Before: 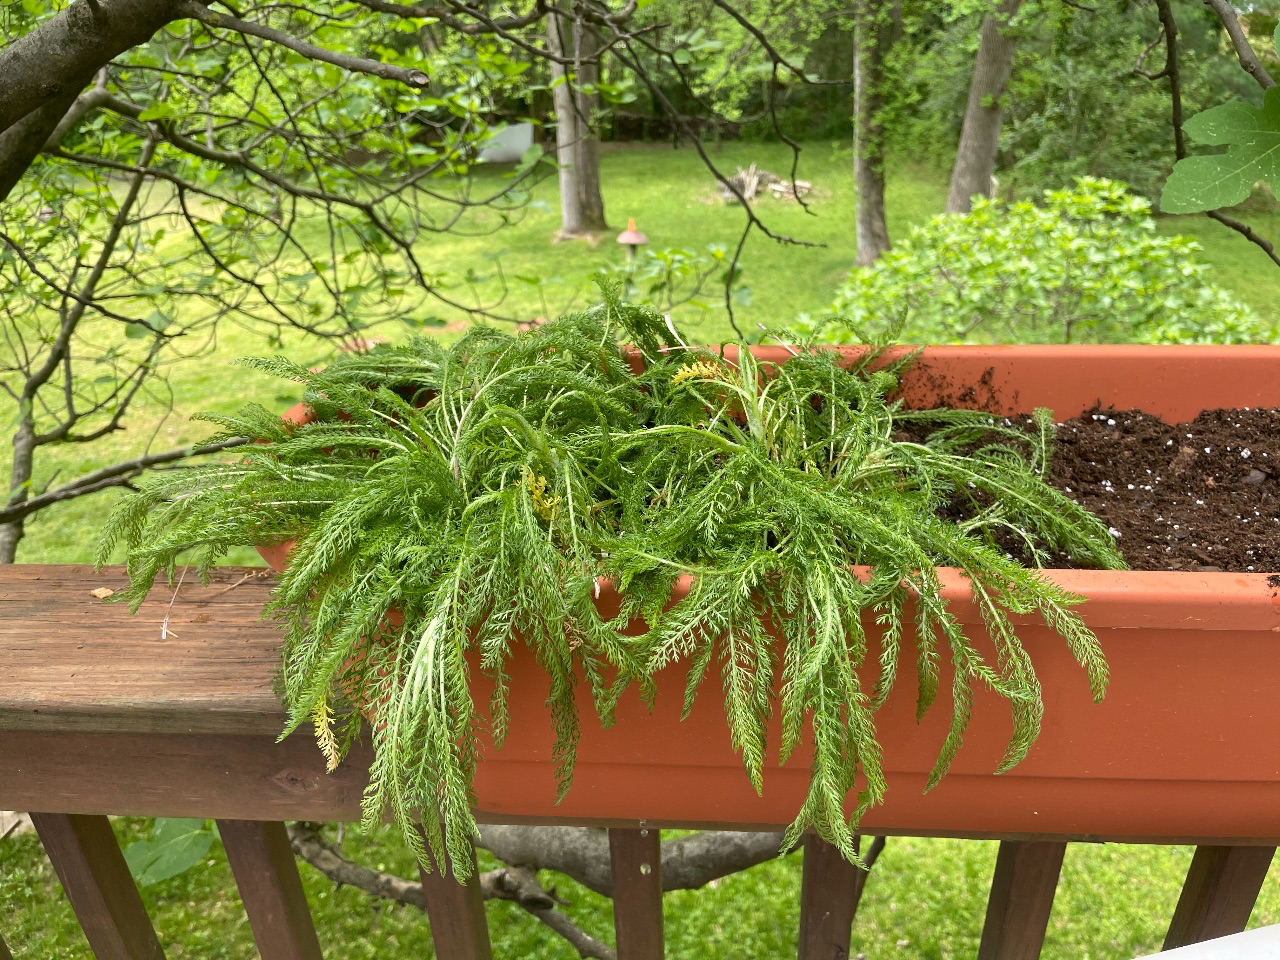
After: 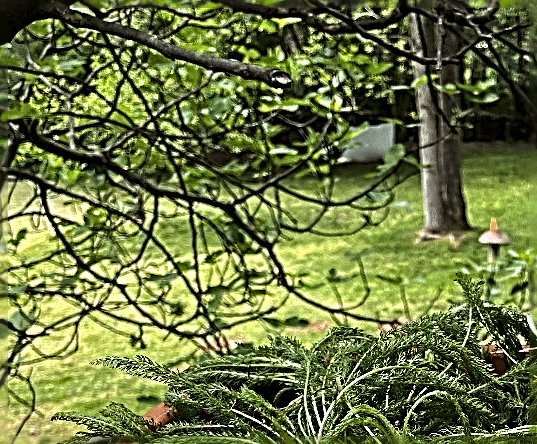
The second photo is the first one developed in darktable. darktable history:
crop and rotate: left 10.817%, top 0.062%, right 47.194%, bottom 53.626%
sharpen: radius 3.158, amount 1.731 | blend: blend mode normal, opacity 100%; mask: uniform (no mask)
color correction: highlights a* 0.003, highlights b* -0.283
levels: levels [0, 0.618, 1]
